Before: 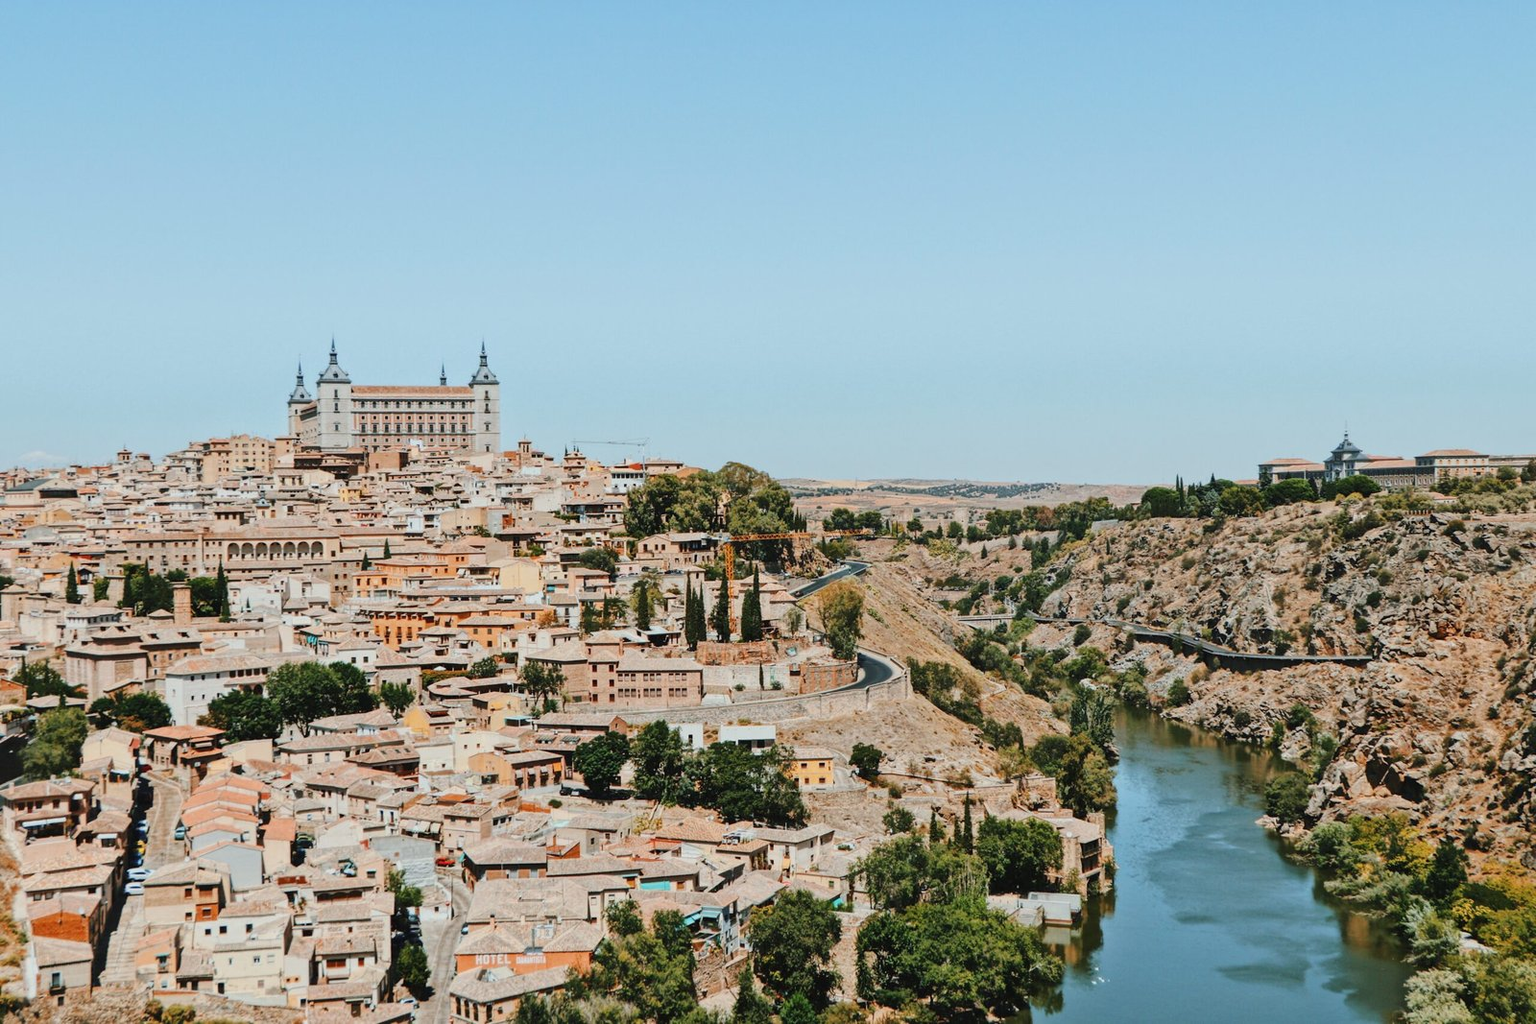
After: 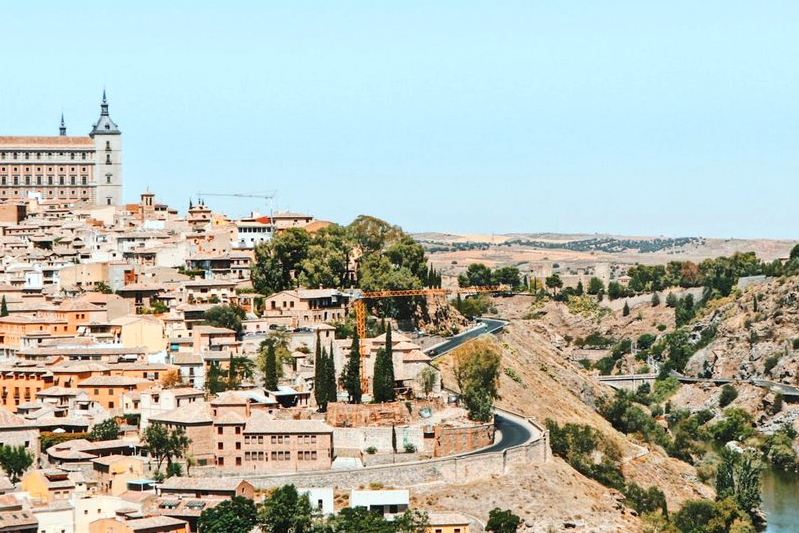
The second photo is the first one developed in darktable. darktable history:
crop: left 25%, top 25%, right 25%, bottom 25%
exposure: black level correction 0.001, exposure 0.5 EV, compensate exposure bias true, compensate highlight preservation false
